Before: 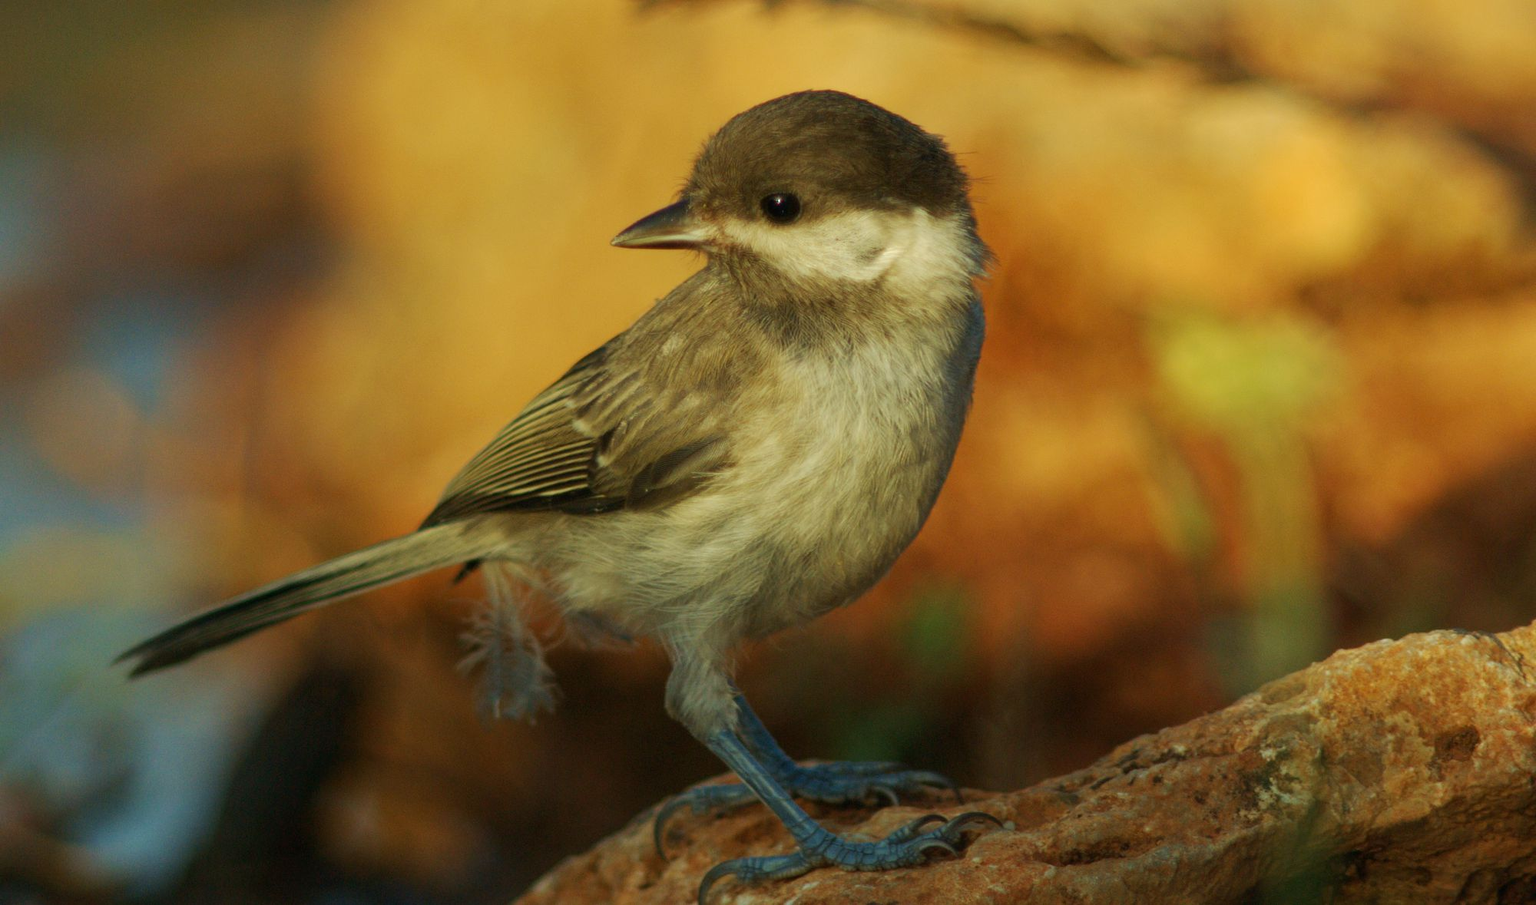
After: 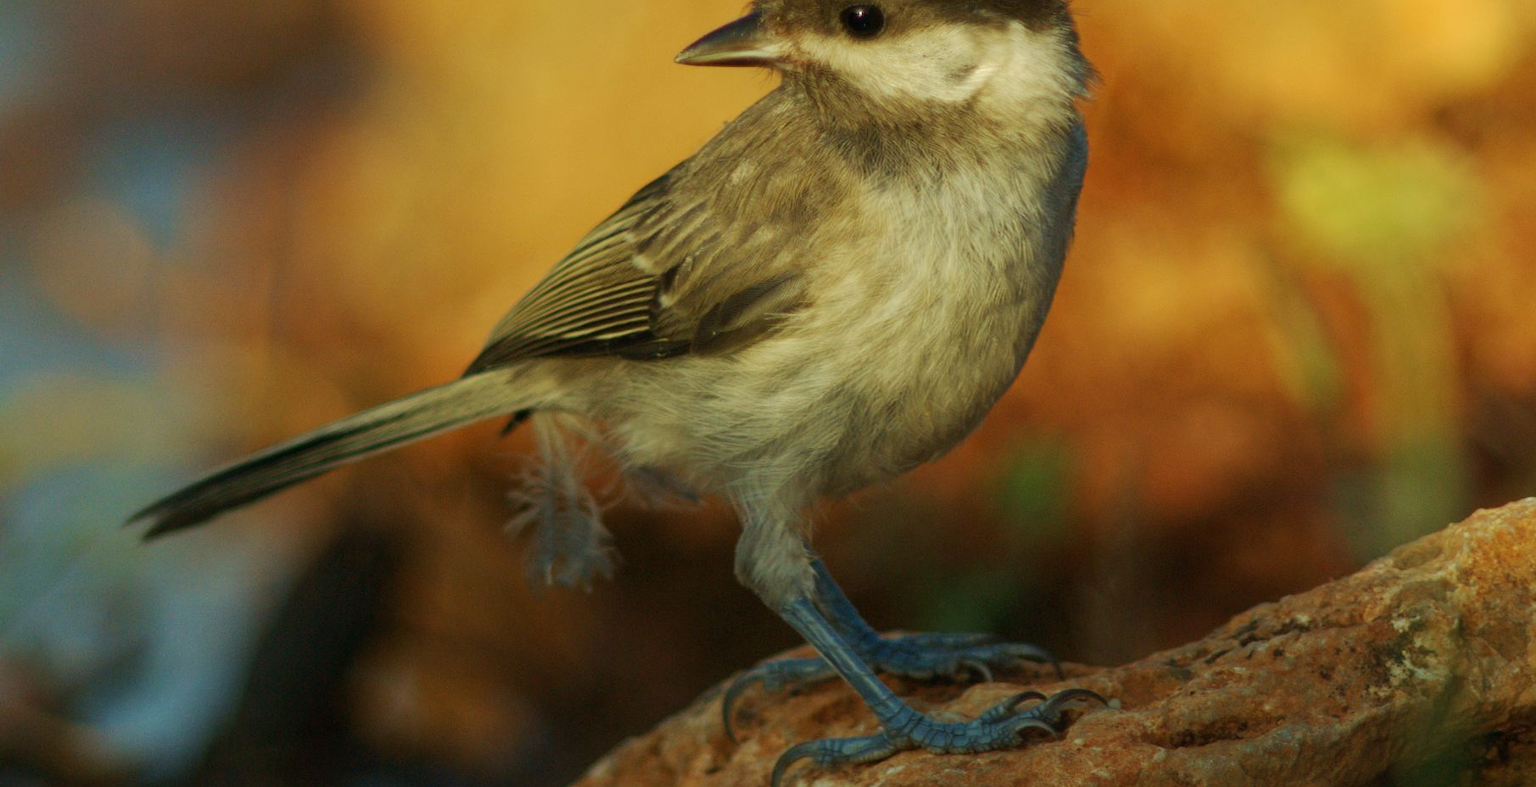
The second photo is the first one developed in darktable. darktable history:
shadows and highlights: radius 334.93, shadows 63.48, highlights 6.06, compress 87.7%, highlights color adjustment 39.73%, soften with gaussian
crop: top 20.916%, right 9.437%, bottom 0.316%
